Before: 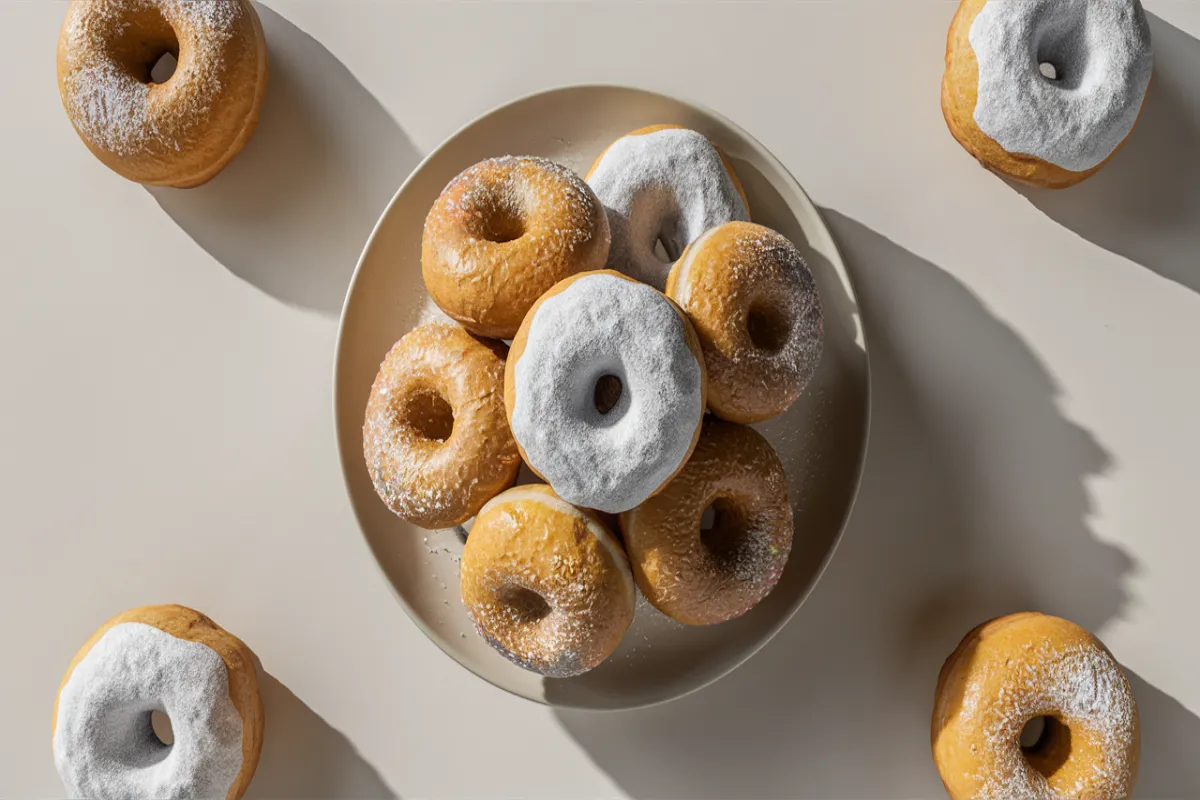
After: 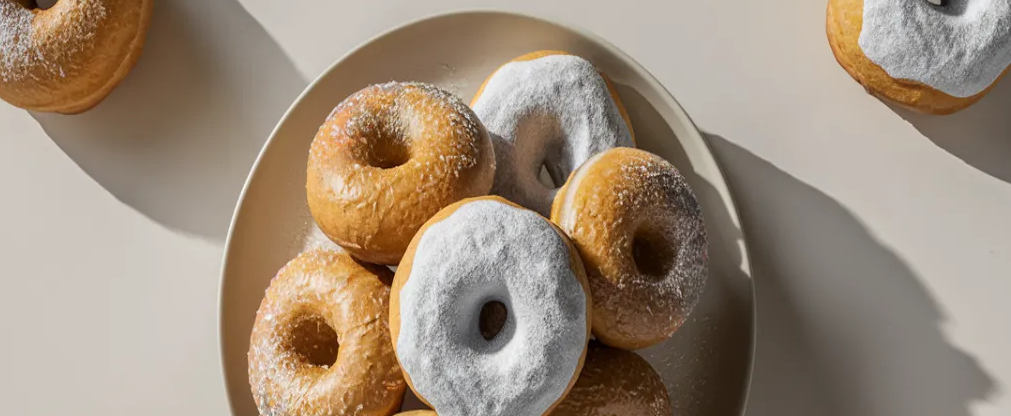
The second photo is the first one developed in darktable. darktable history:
crop and rotate: left 9.658%, top 9.364%, right 6.061%, bottom 38.523%
